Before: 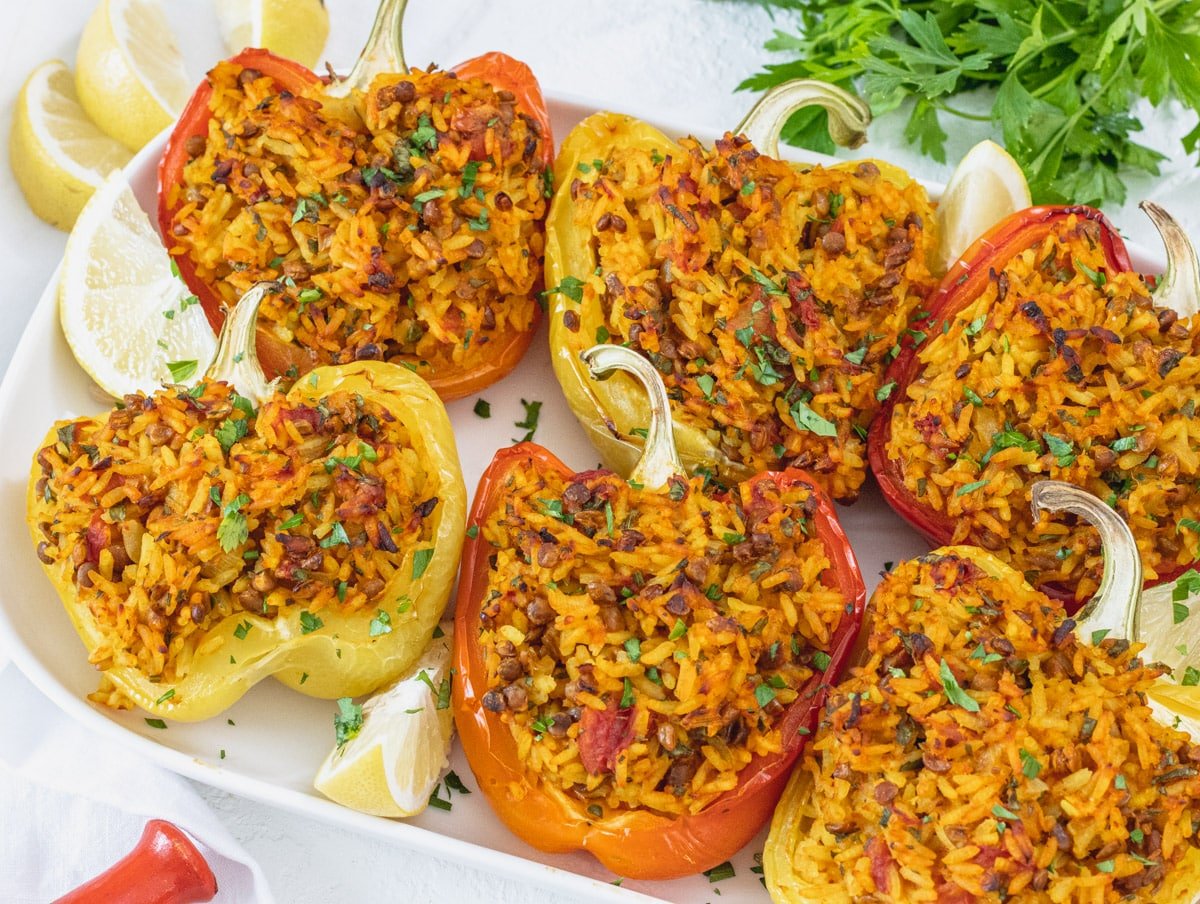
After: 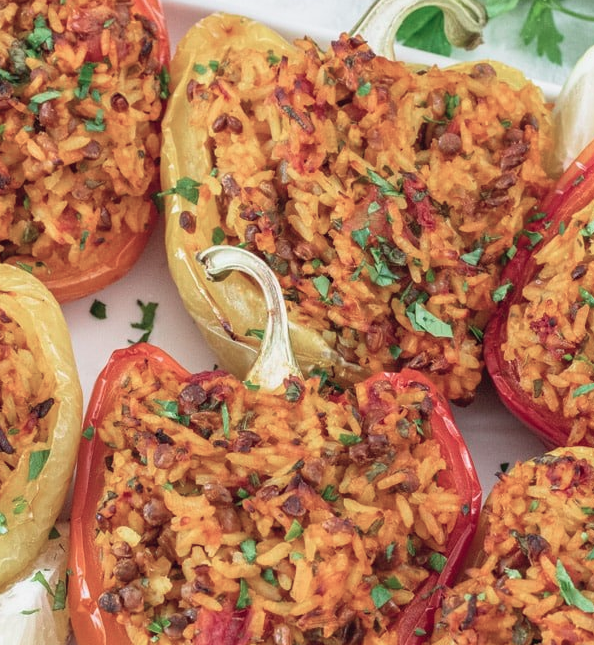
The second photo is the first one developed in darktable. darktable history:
crop: left 32.075%, top 10.976%, right 18.355%, bottom 17.596%
color contrast: blue-yellow contrast 0.62
